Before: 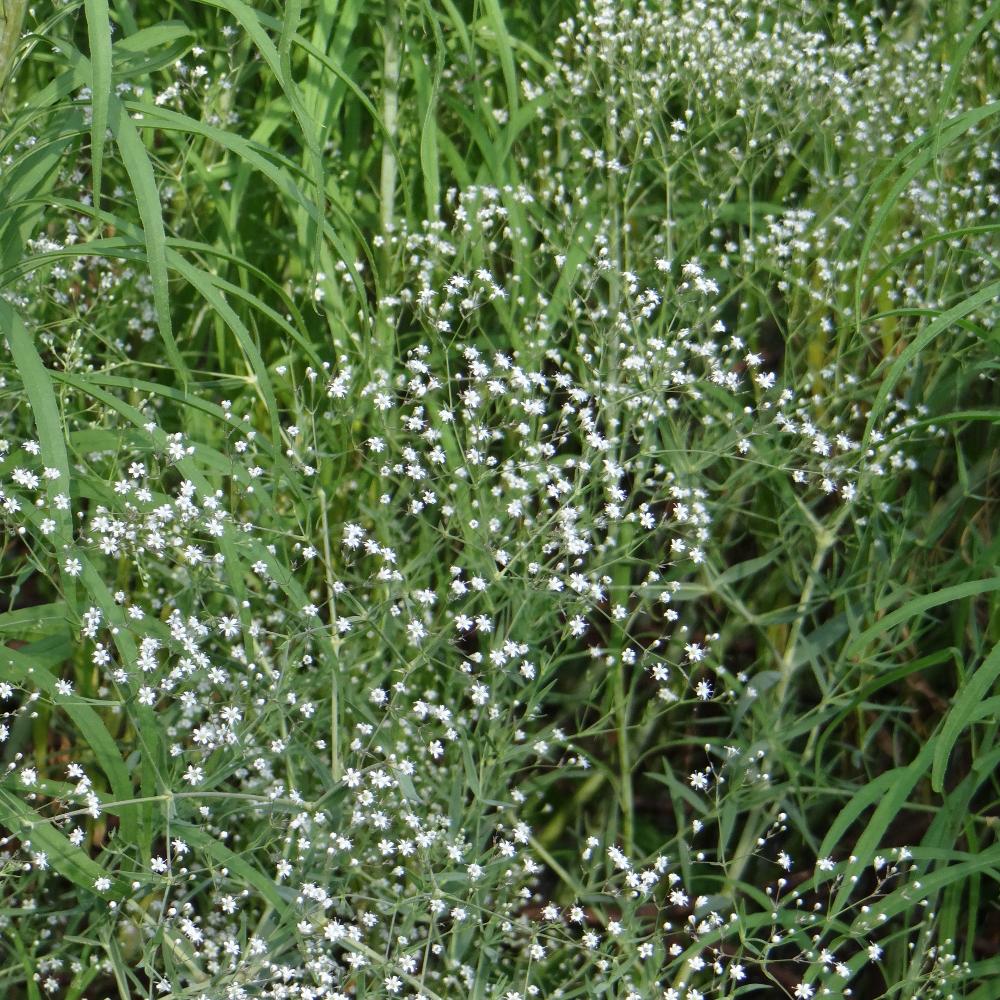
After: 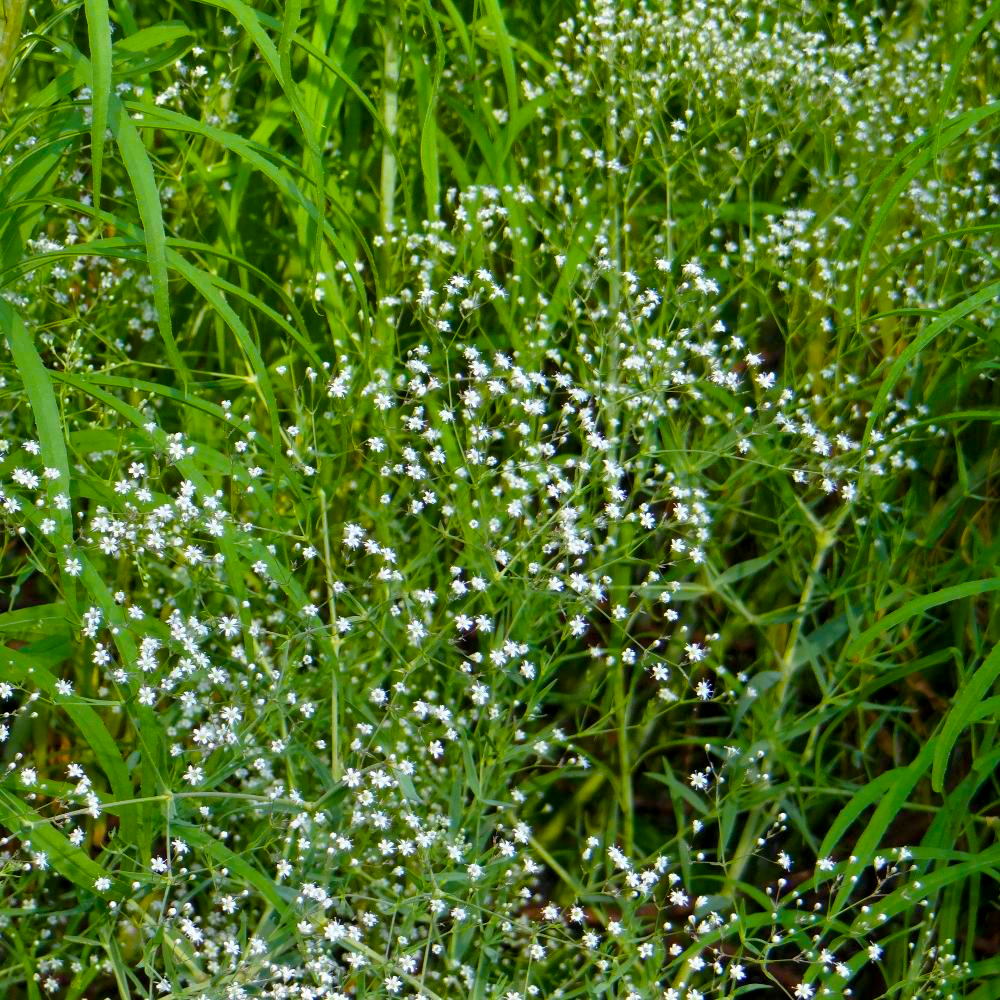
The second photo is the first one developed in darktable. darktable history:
contrast brightness saturation: saturation -0.056
color balance rgb: global offset › luminance -0.389%, linear chroma grading › global chroma 8.934%, perceptual saturation grading › global saturation 30.161%, global vibrance 50.659%
